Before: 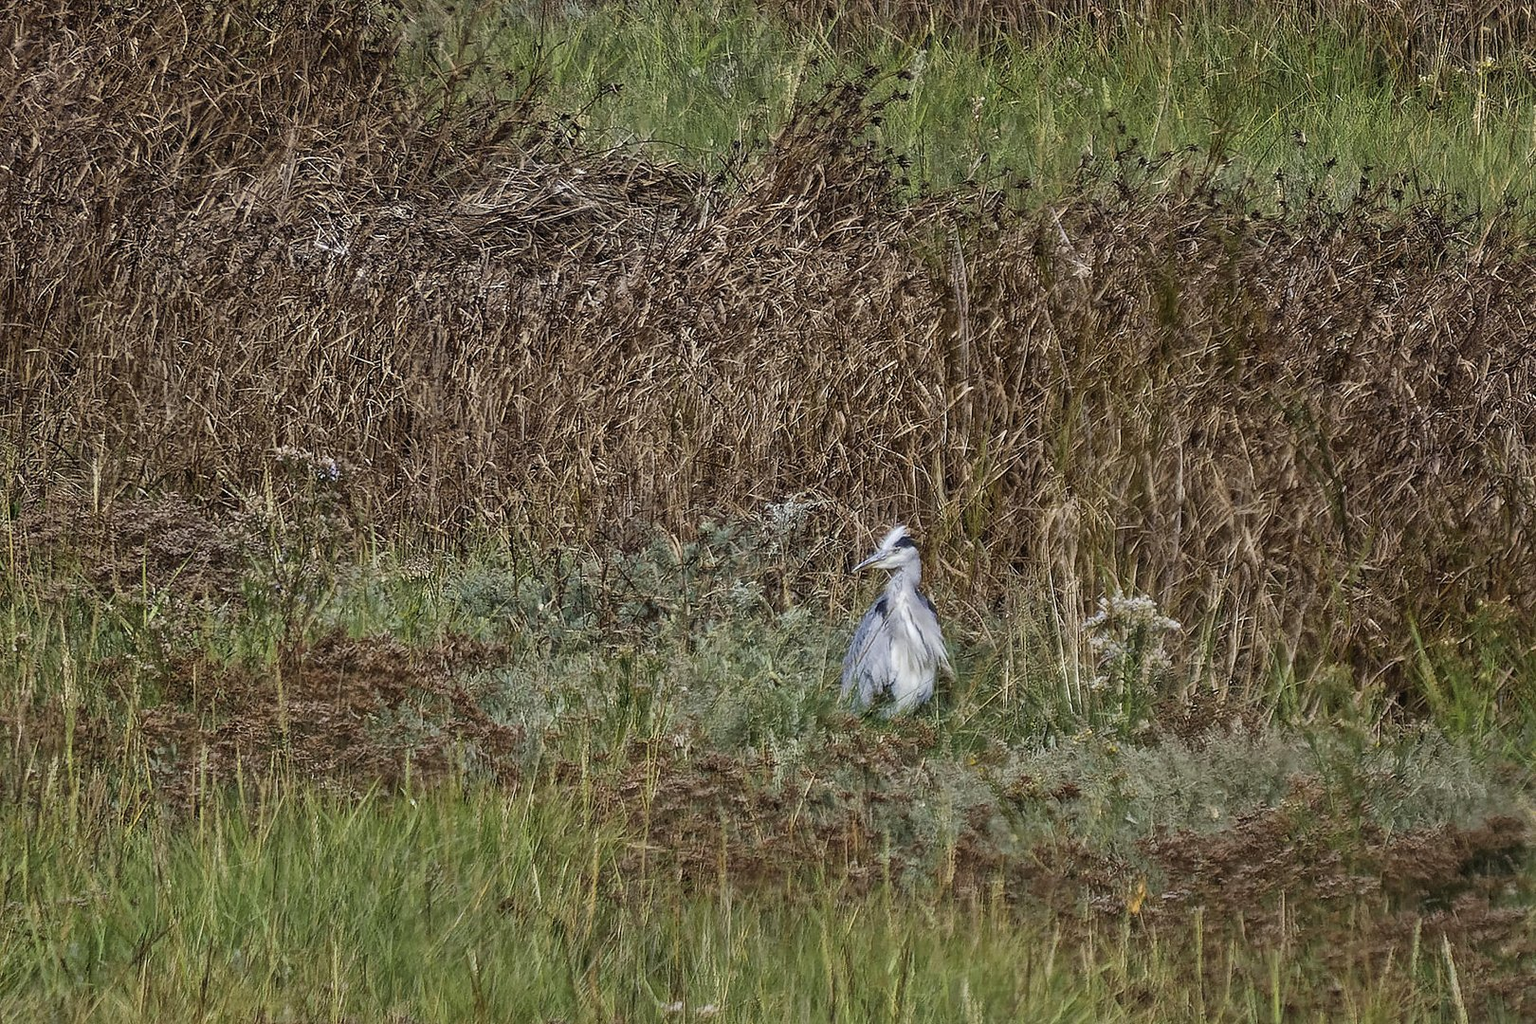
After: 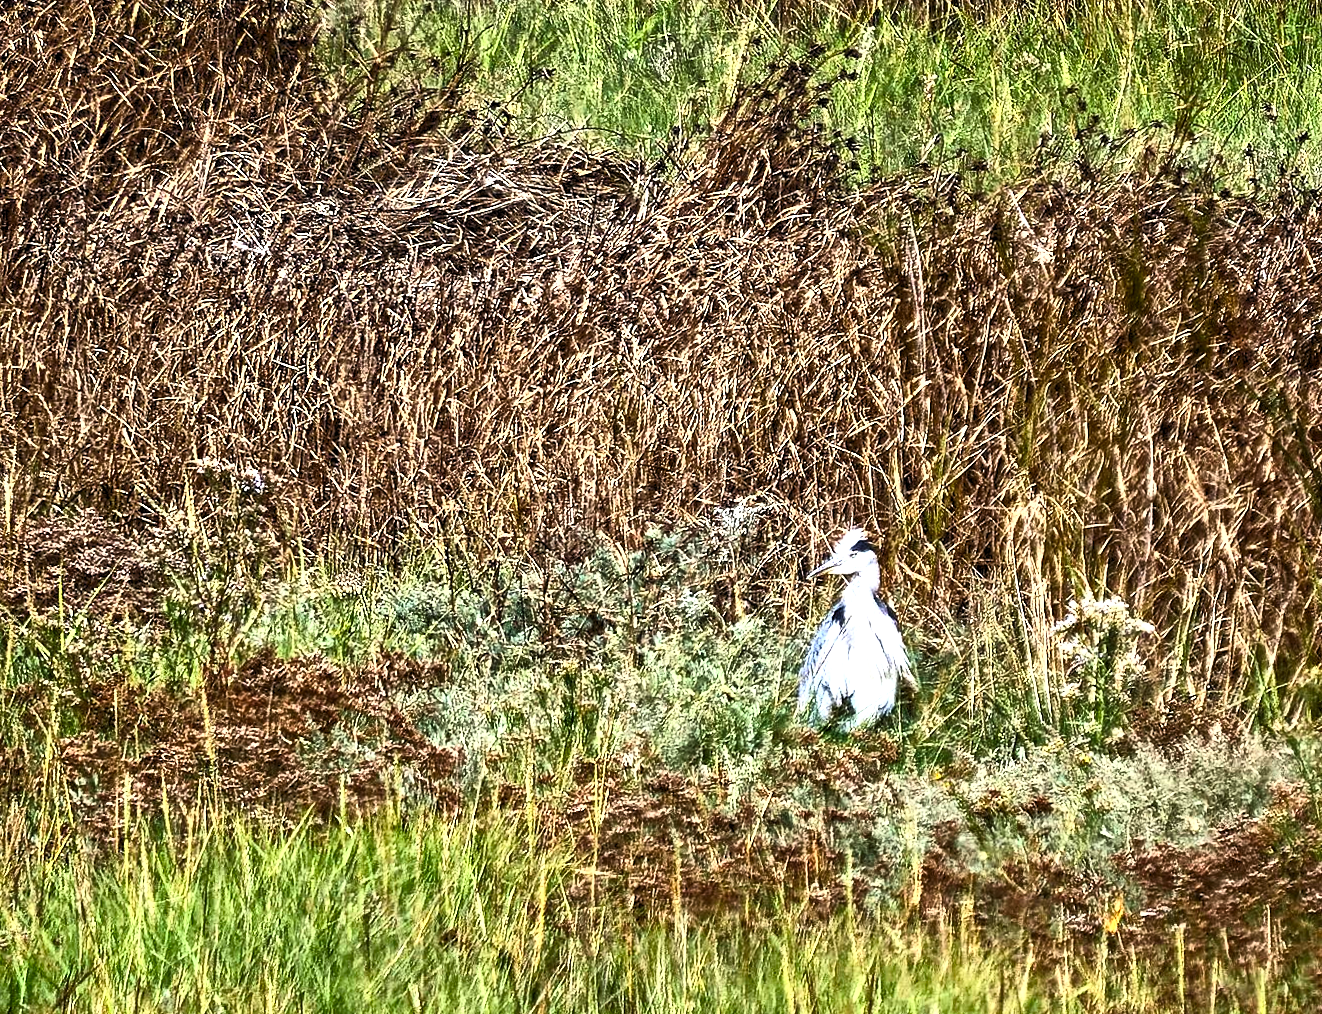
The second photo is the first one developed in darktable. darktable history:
contrast brightness saturation: contrast 0.815, brightness 0.584, saturation 0.581
levels: levels [0.062, 0.494, 0.925]
crop and rotate: angle 1.14°, left 4.482%, top 0.78%, right 11.463%, bottom 2.464%
